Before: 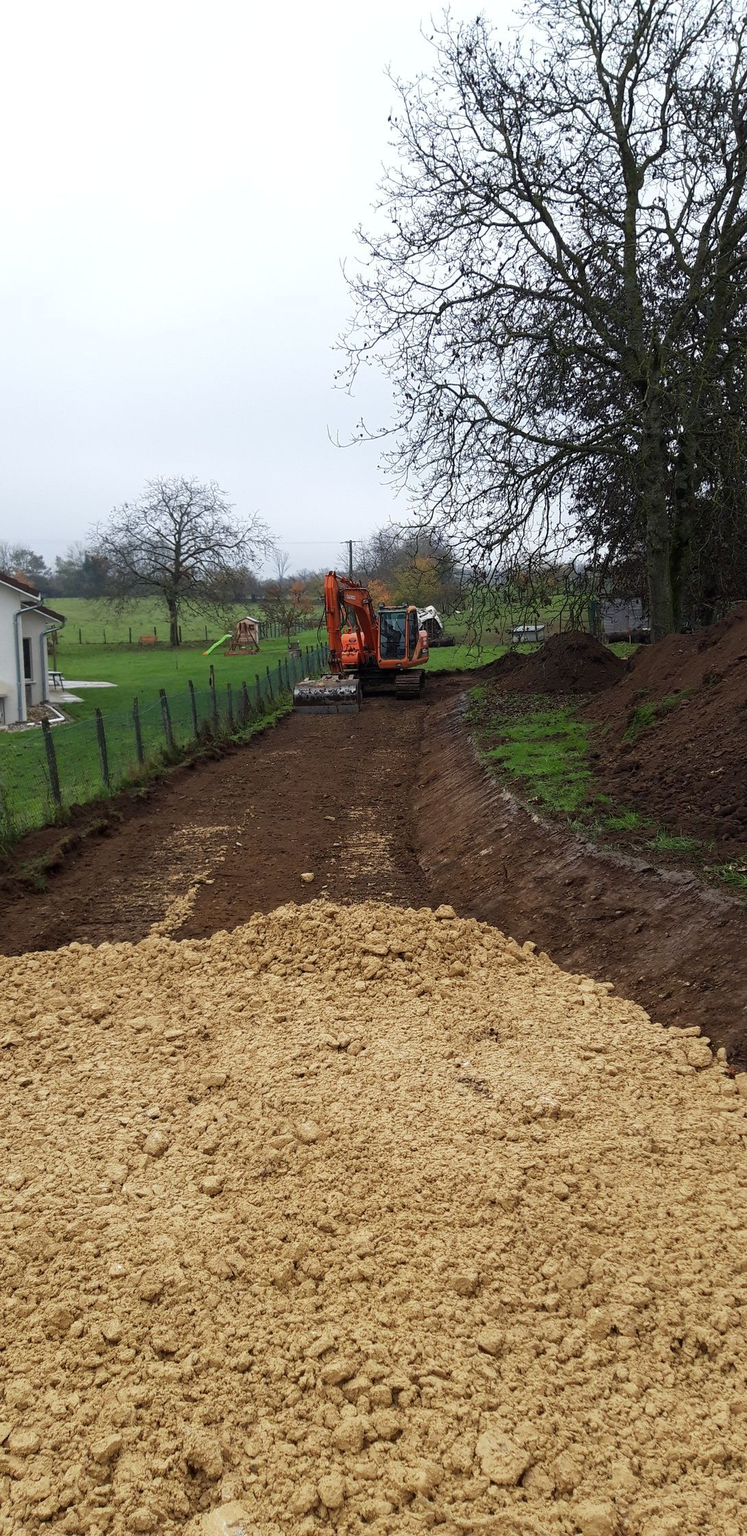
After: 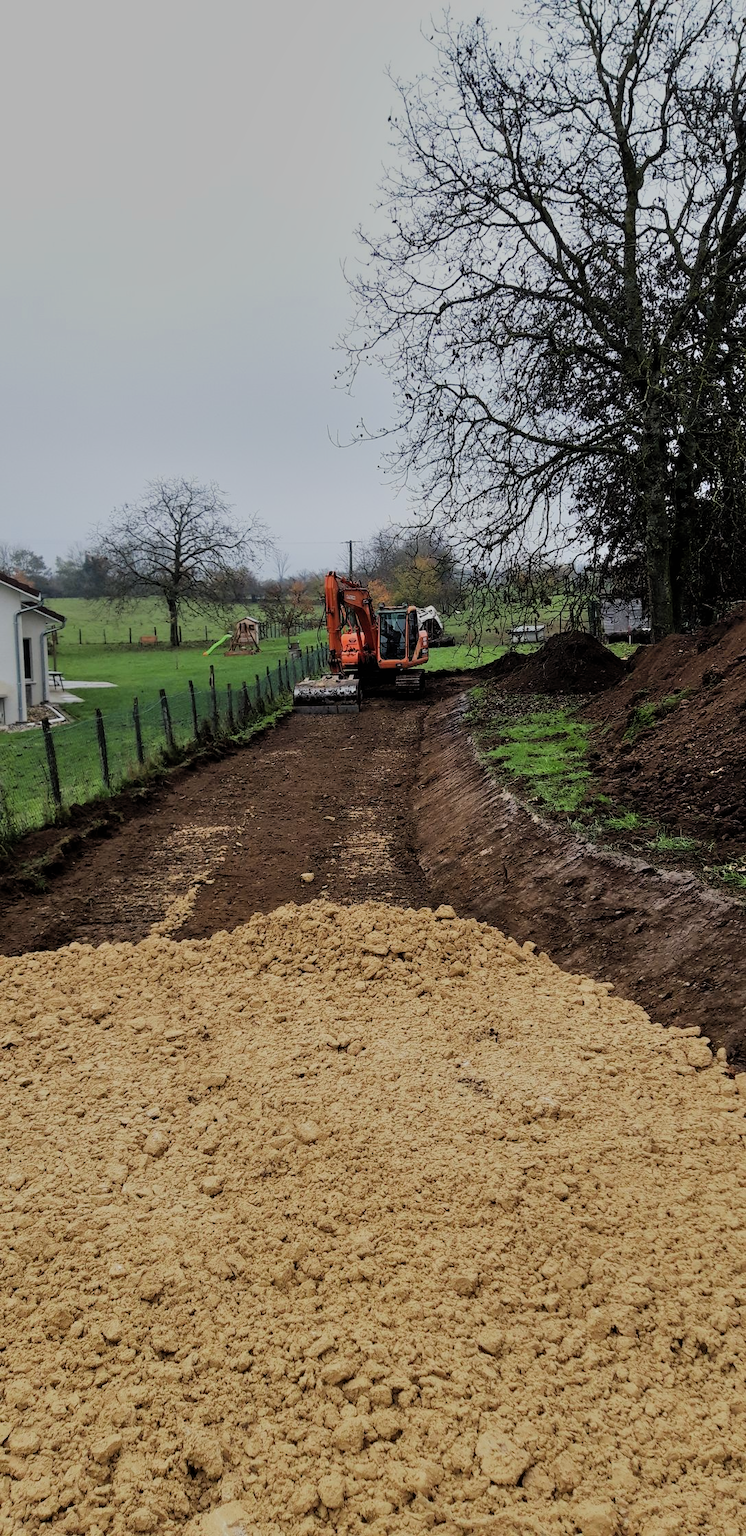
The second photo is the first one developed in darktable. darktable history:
shadows and highlights: low approximation 0.01, soften with gaussian
filmic rgb: black relative exposure -6.15 EV, white relative exposure 6.96 EV, hardness 2.23, color science v6 (2022)
